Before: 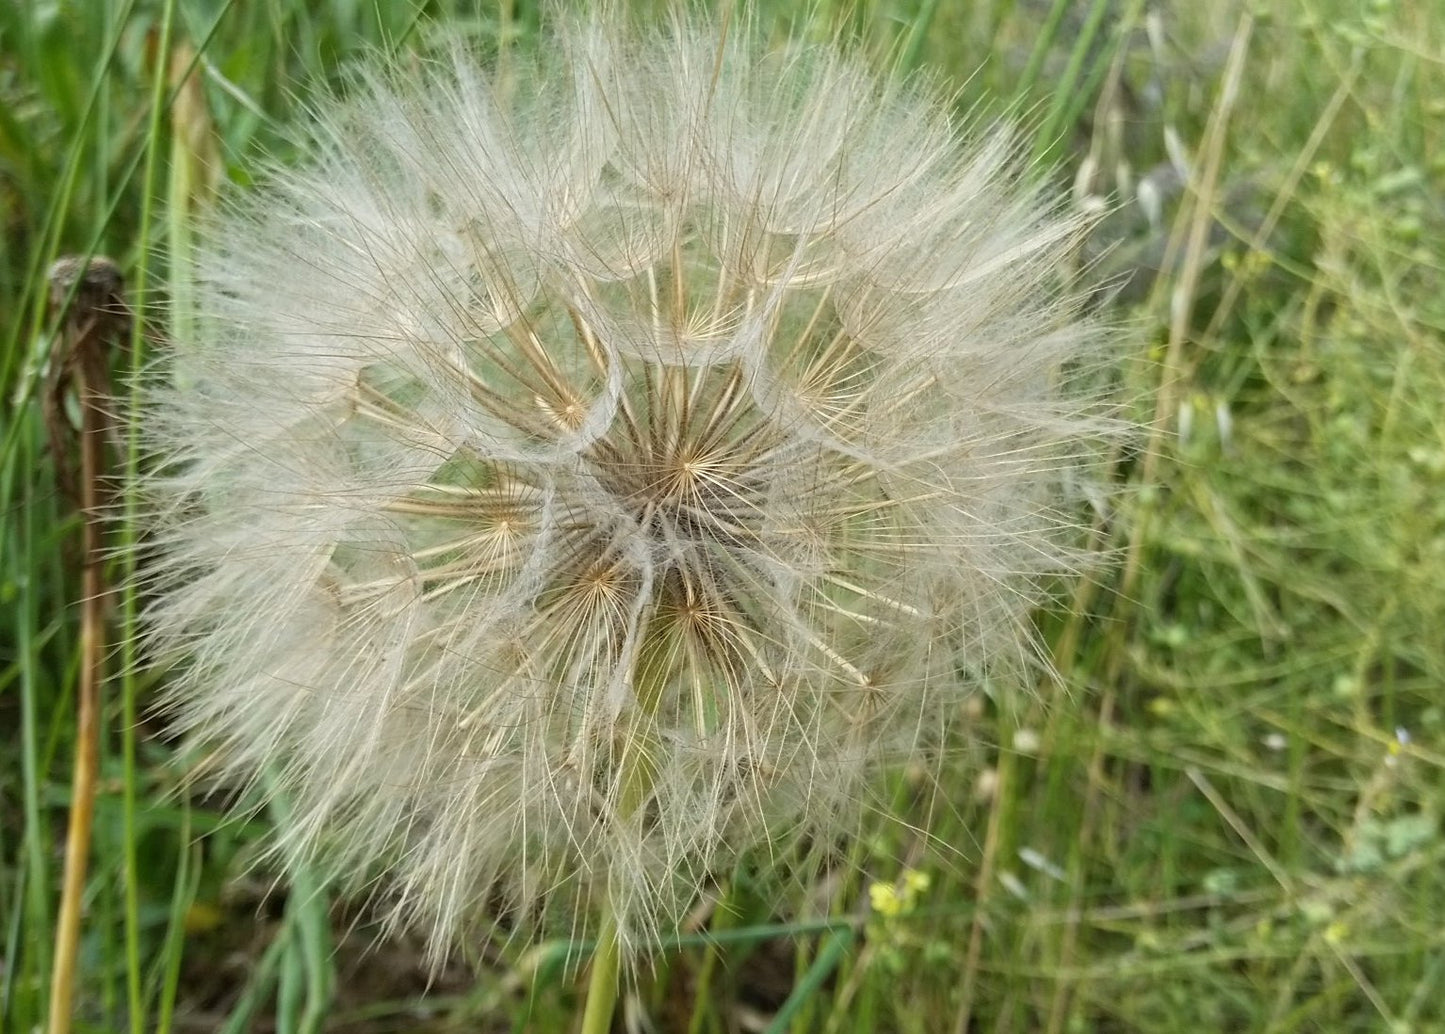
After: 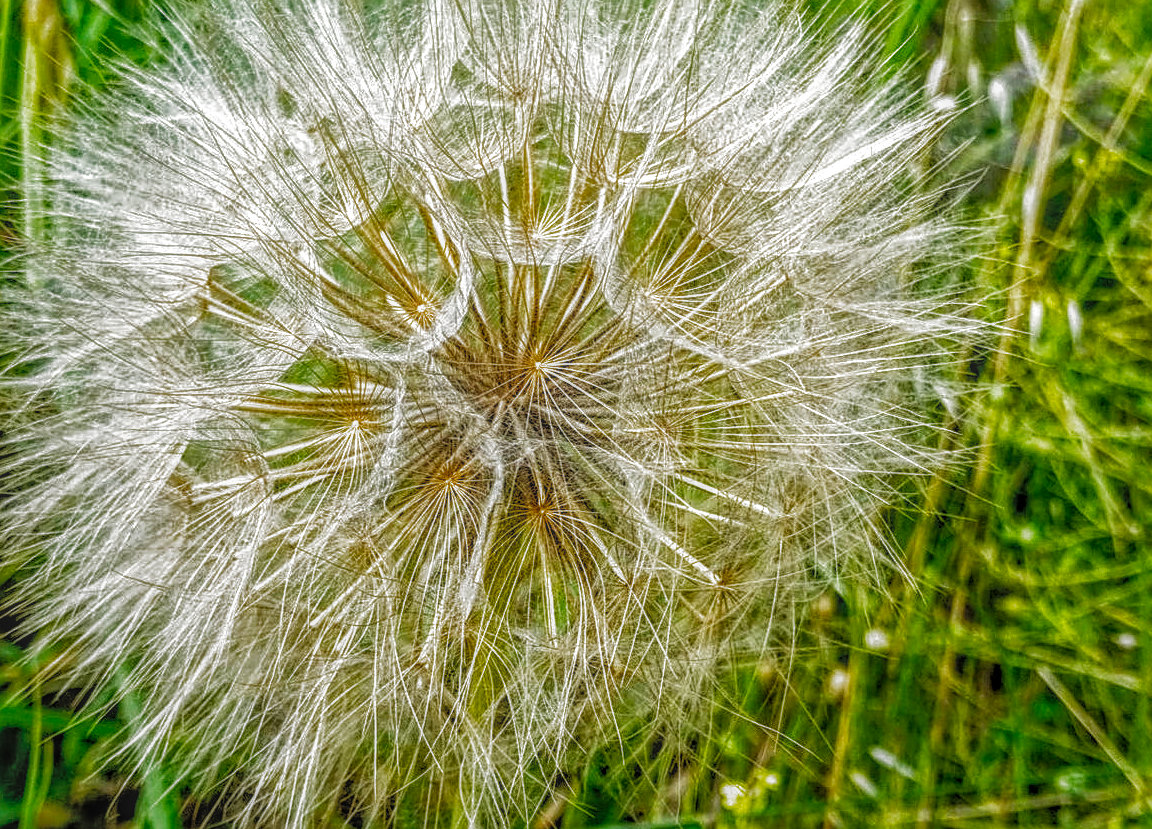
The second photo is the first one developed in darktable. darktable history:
crop and rotate: left 10.357%, top 9.791%, right 9.887%, bottom 9.961%
tone equalizer: -8 EV 0.001 EV, -7 EV -0.001 EV, -6 EV 0.003 EV, -5 EV -0.048 EV, -4 EV -0.122 EV, -3 EV -0.137 EV, -2 EV 0.267 EV, -1 EV 0.721 EV, +0 EV 0.516 EV, edges refinement/feathering 500, mask exposure compensation -1.57 EV, preserve details no
filmic rgb: black relative exposure -5.3 EV, white relative exposure 2.87 EV, dynamic range scaling -38.32%, hardness 3.99, contrast 1.62, highlights saturation mix -0.835%, preserve chrominance no, color science v3 (2019), use custom middle-gray values true
sharpen: on, module defaults
color balance rgb: perceptual saturation grading › global saturation 31.099%
haze removal: compatibility mode true, adaptive false
local contrast: highlights 20%, shadows 31%, detail 201%, midtone range 0.2
shadows and highlights: shadows 58.37, highlights -59.83
